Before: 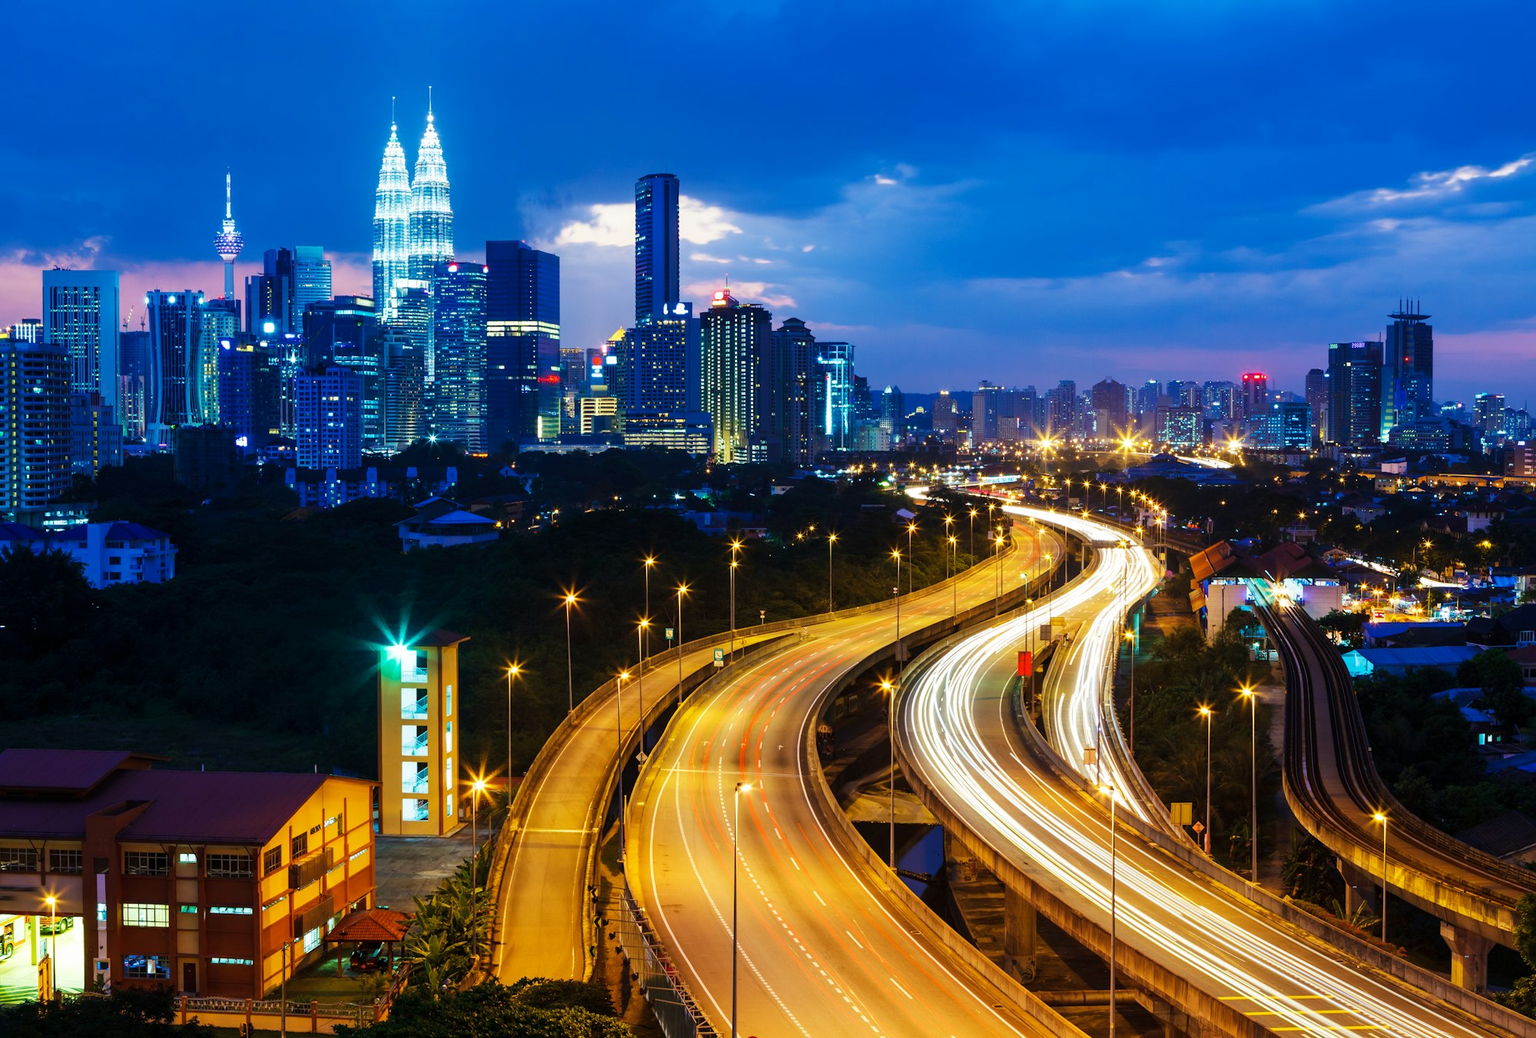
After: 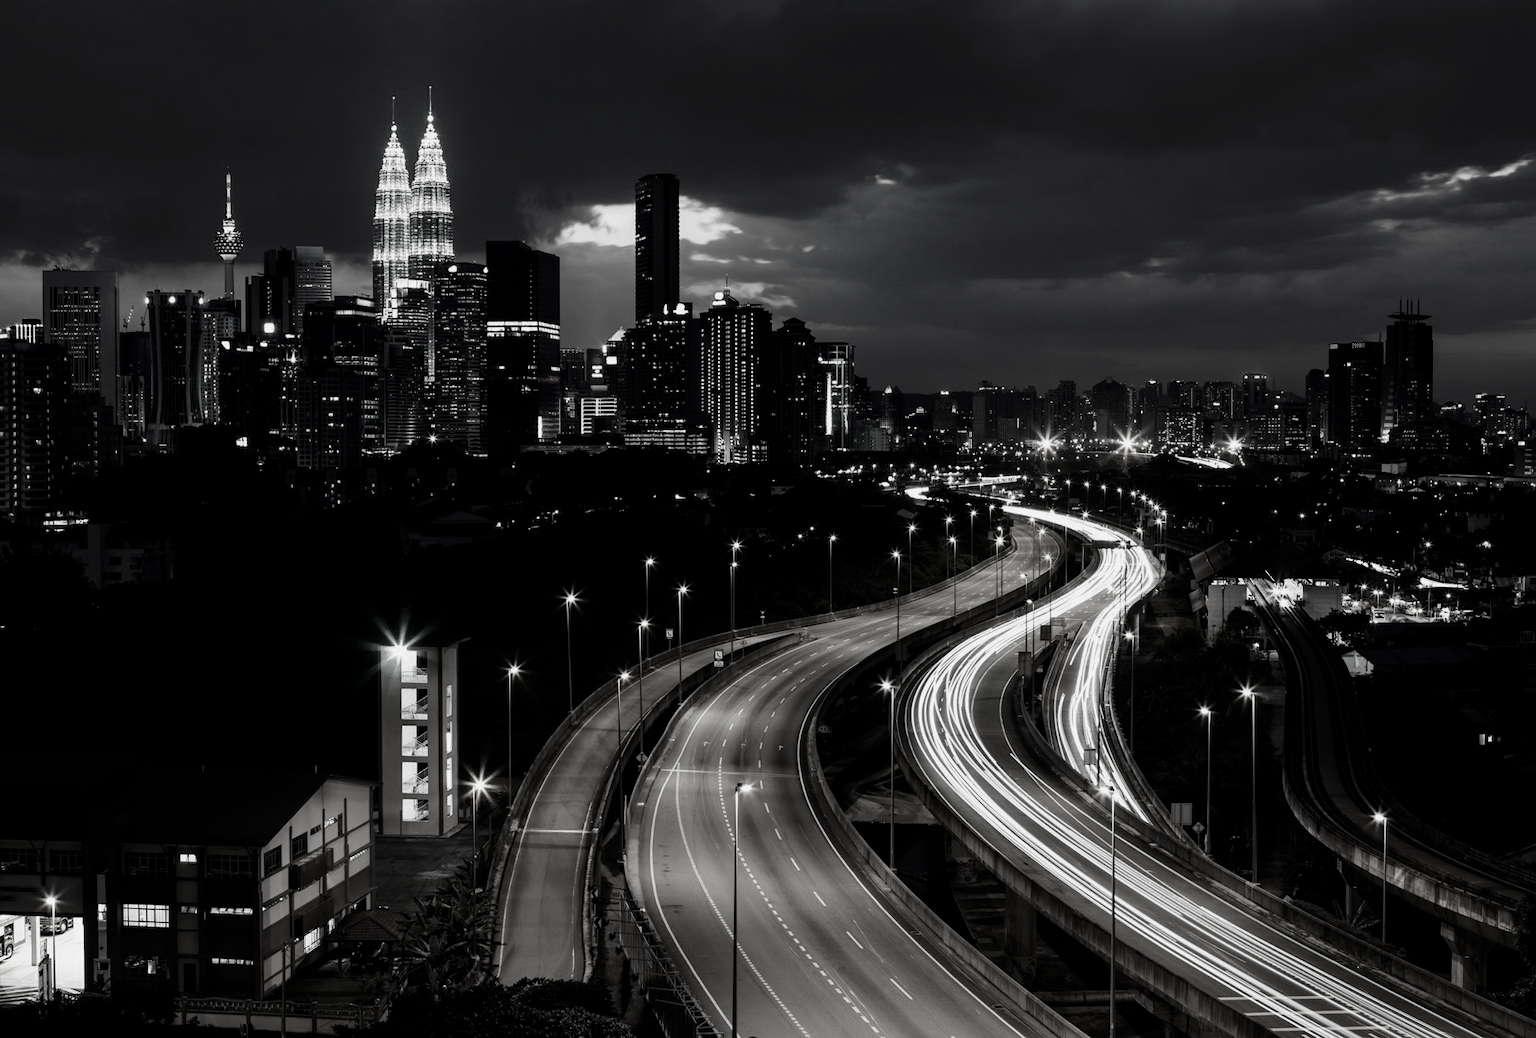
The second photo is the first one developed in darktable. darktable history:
color balance rgb: global offset › luminance -0.318%, global offset › chroma 0.112%, global offset › hue 165.41°, linear chroma grading › global chroma 8.897%, perceptual saturation grading › global saturation 23.435%, perceptual saturation grading › highlights -23.814%, perceptual saturation grading › mid-tones 24.34%, perceptual saturation grading › shadows 39.756%
contrast brightness saturation: contrast -0.034, brightness -0.607, saturation -0.986
